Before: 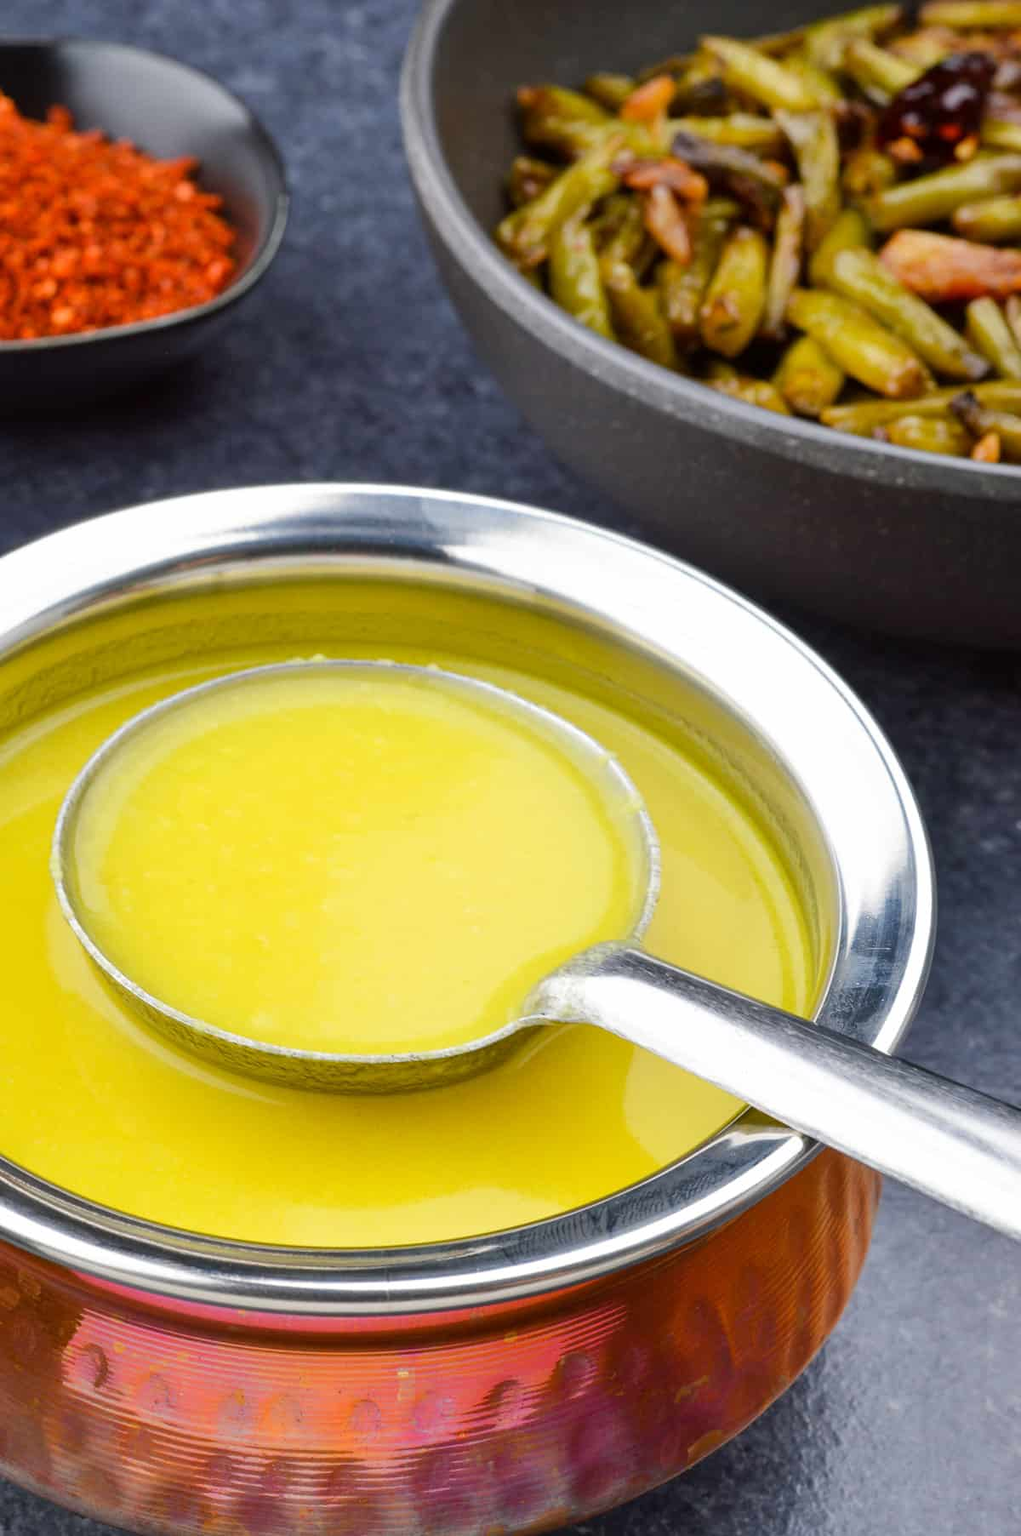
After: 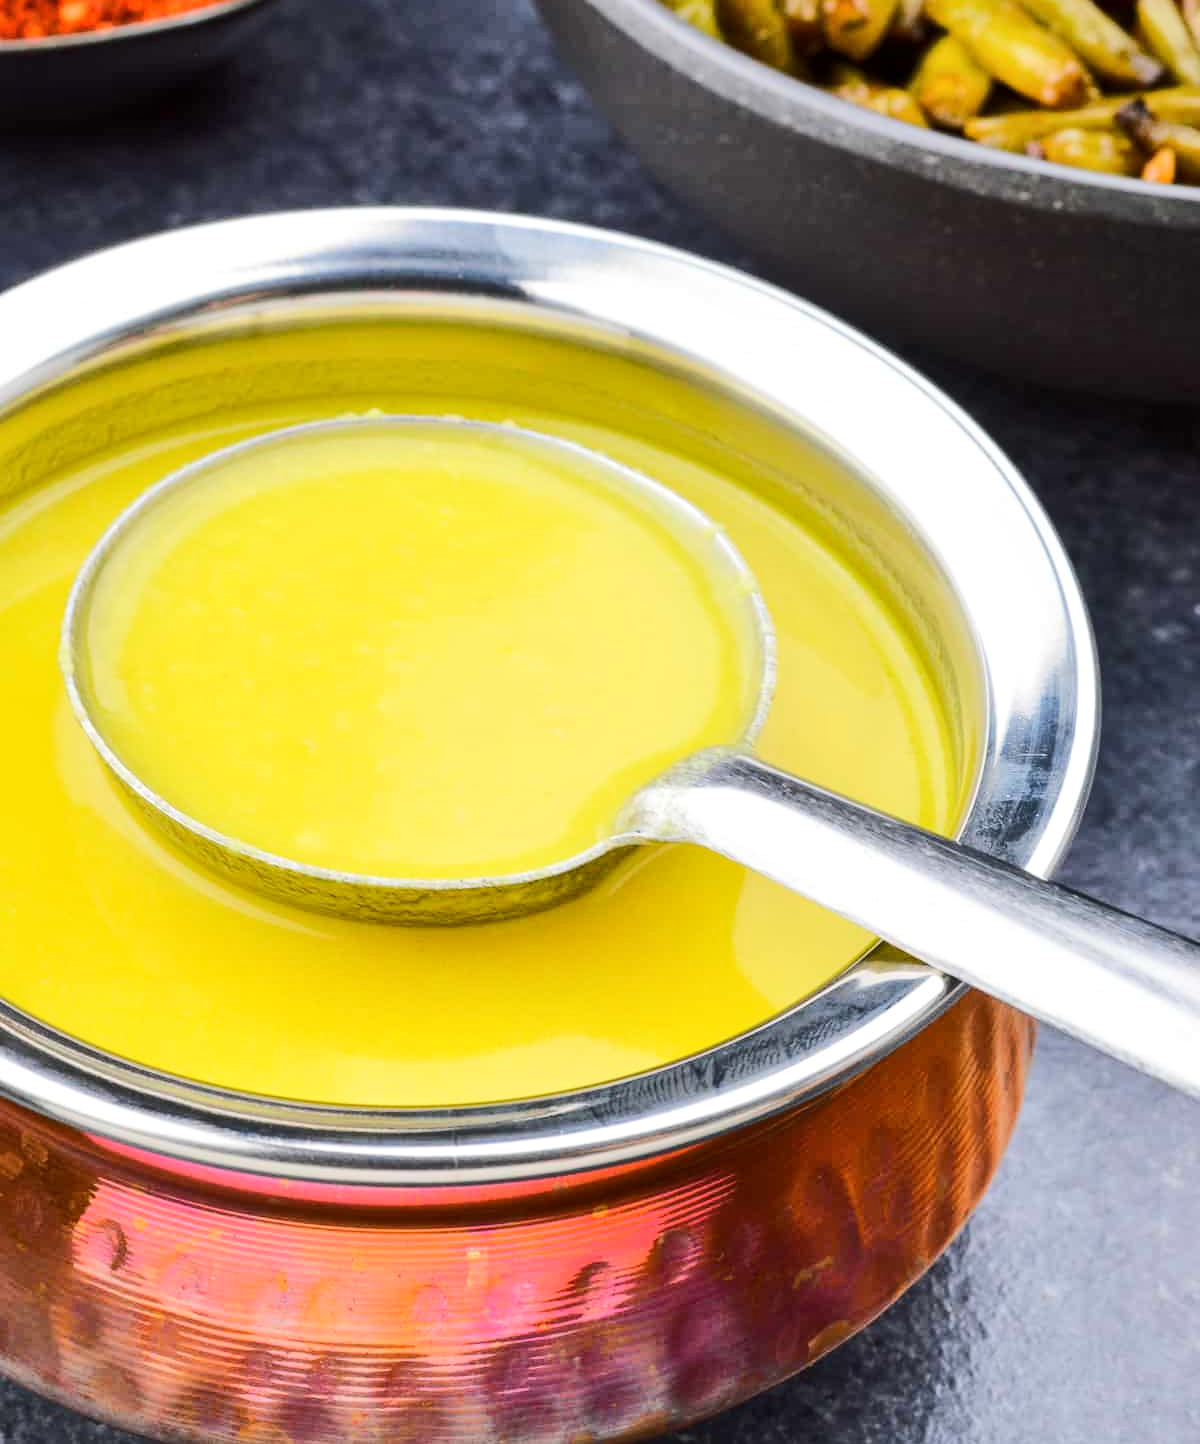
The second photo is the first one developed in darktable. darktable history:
crop and rotate: top 19.998%
rgb curve: curves: ch0 [(0, 0) (0.284, 0.292) (0.505, 0.644) (1, 1)]; ch1 [(0, 0) (0.284, 0.292) (0.505, 0.644) (1, 1)]; ch2 [(0, 0) (0.284, 0.292) (0.505, 0.644) (1, 1)], compensate middle gray true
local contrast: mode bilateral grid, contrast 20, coarseness 50, detail 120%, midtone range 0.2
